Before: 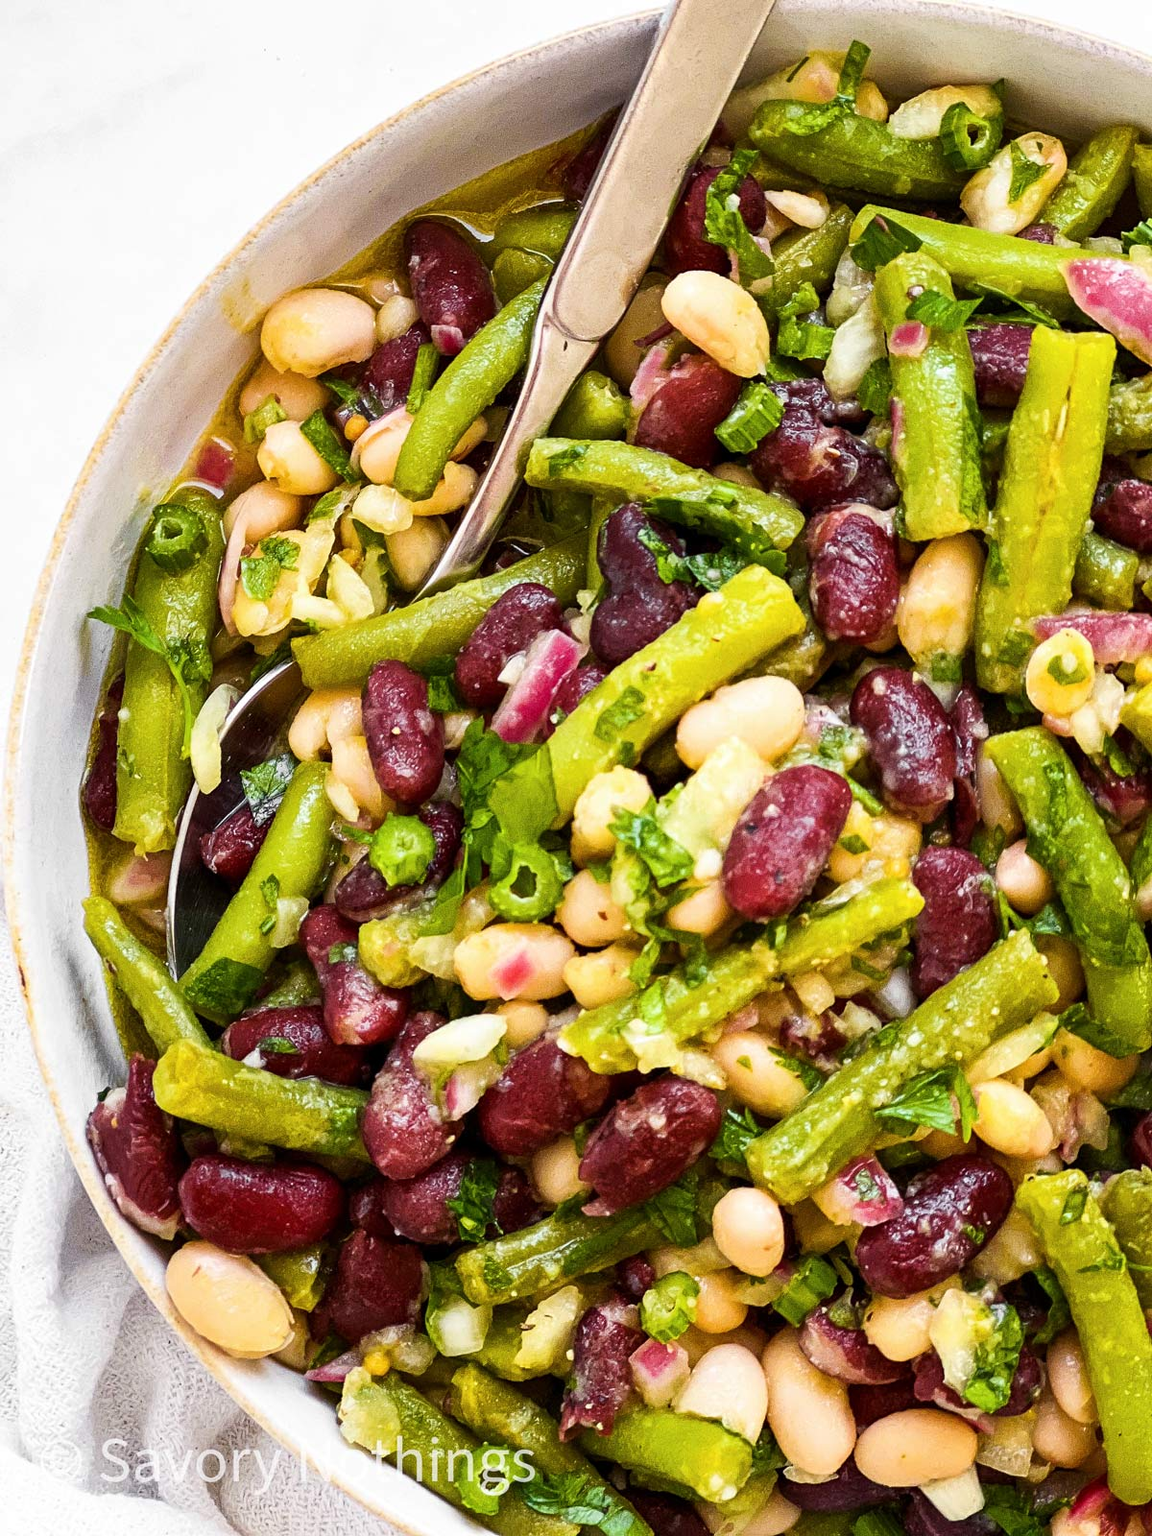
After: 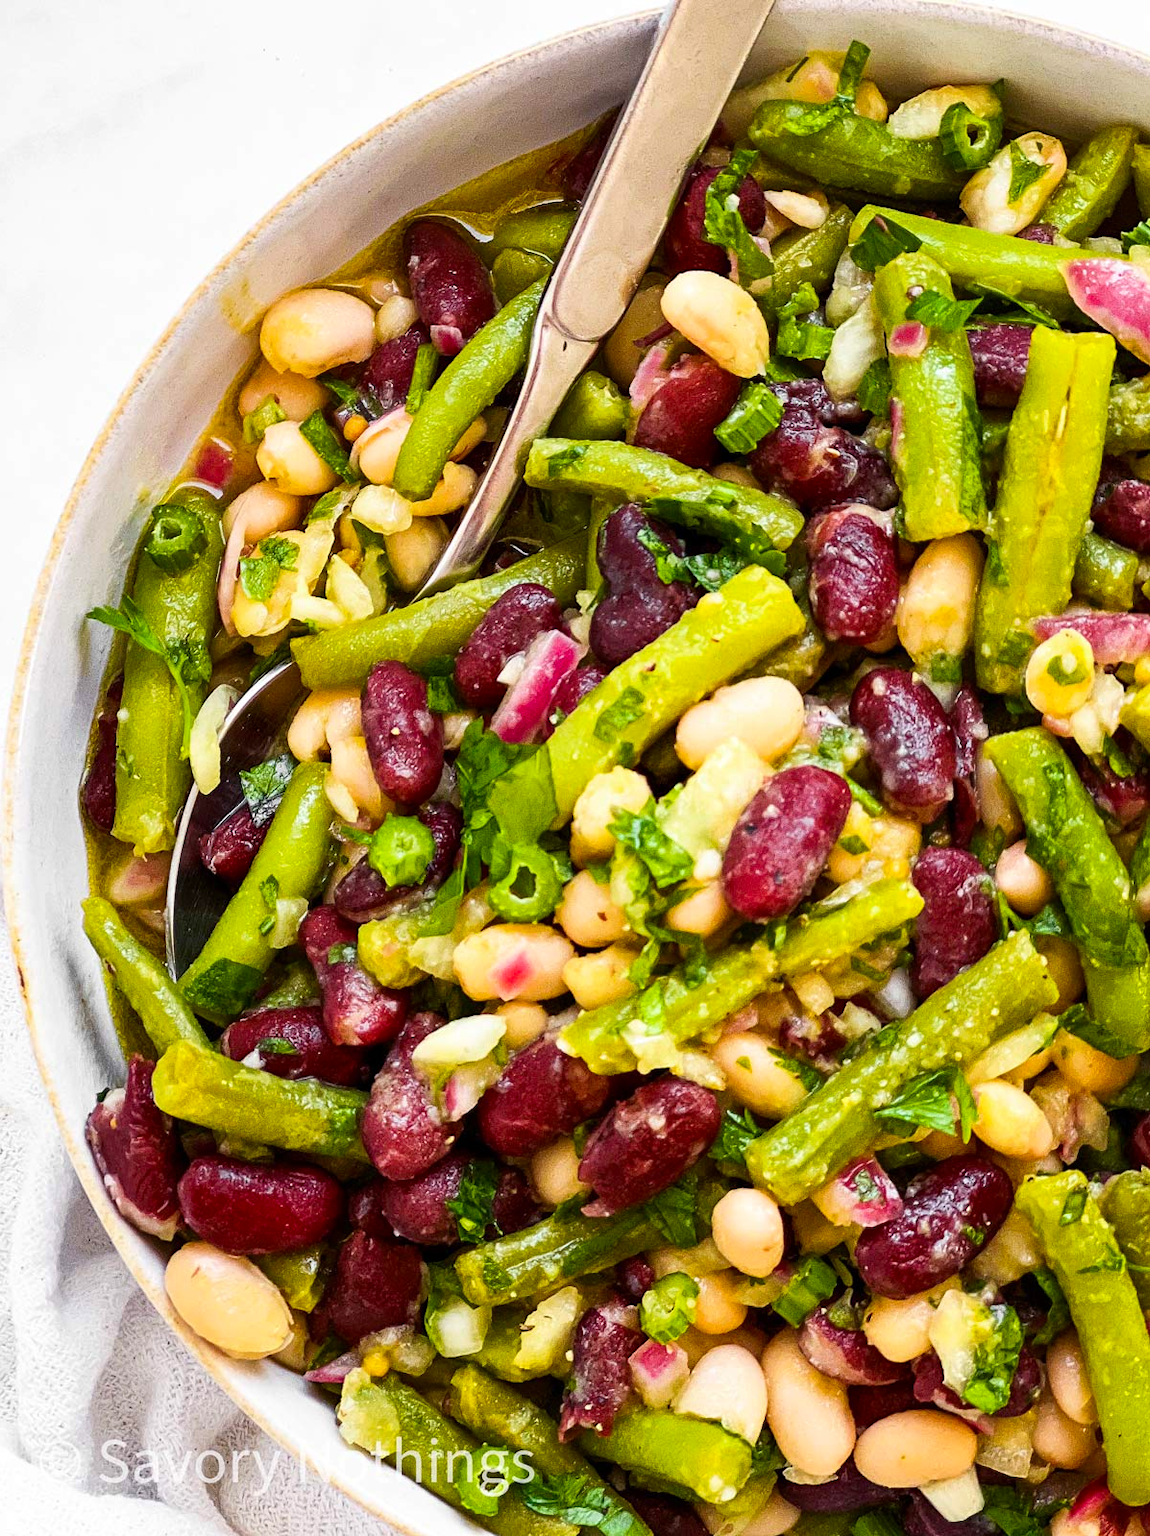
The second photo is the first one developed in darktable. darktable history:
crop and rotate: left 0.126%
white balance: red 1, blue 1
contrast brightness saturation: contrast 0.04, saturation 0.16
